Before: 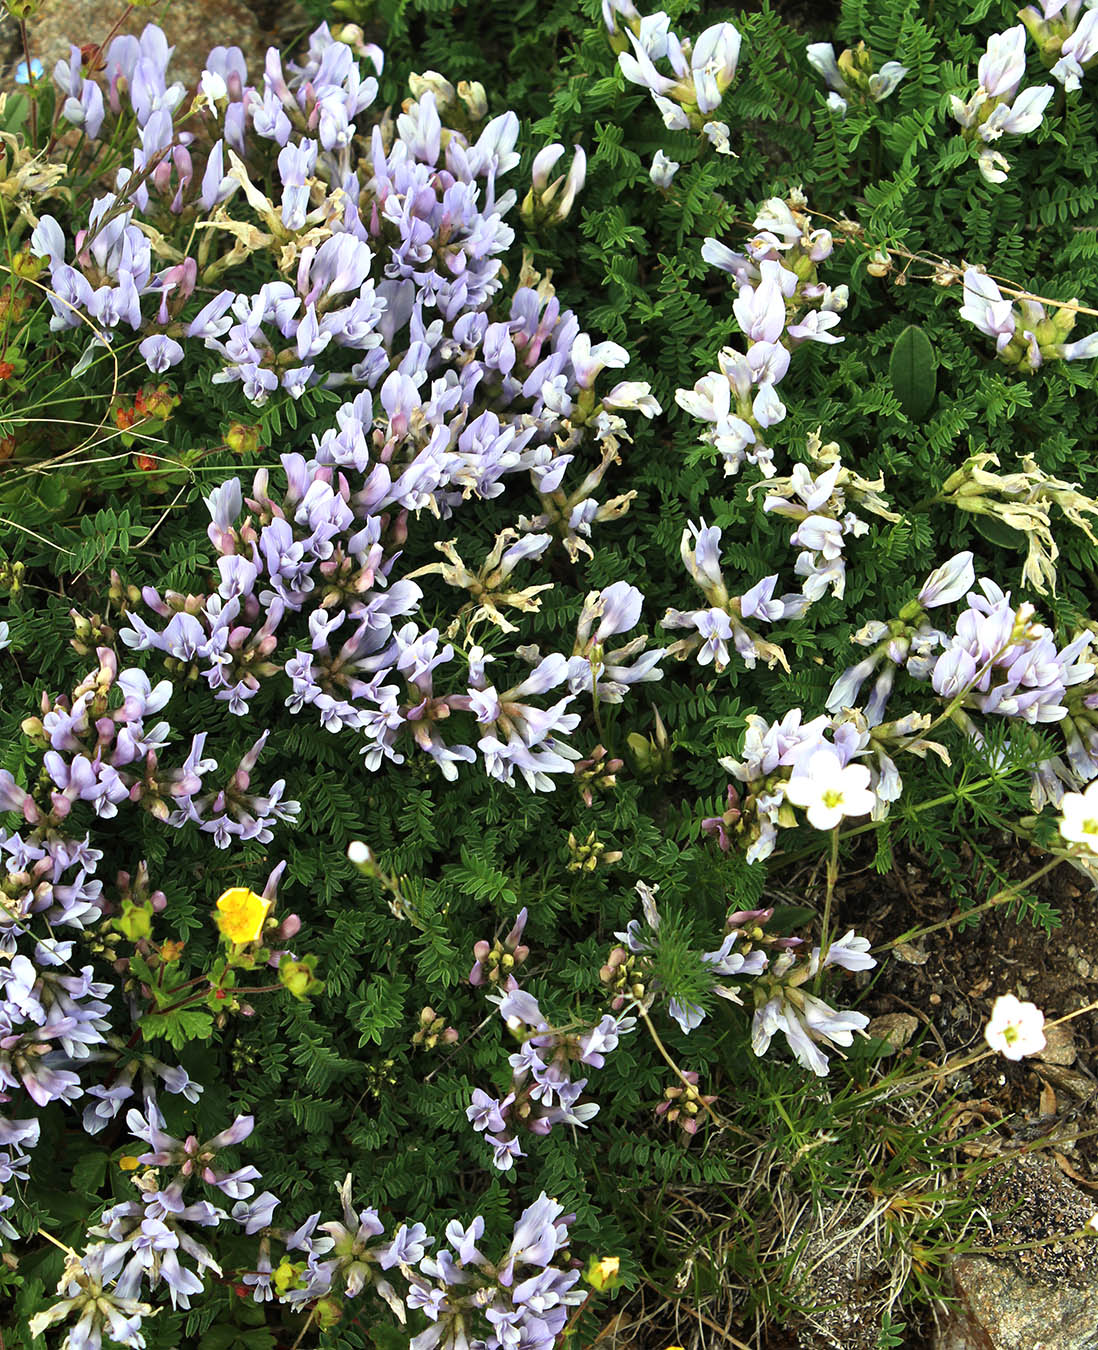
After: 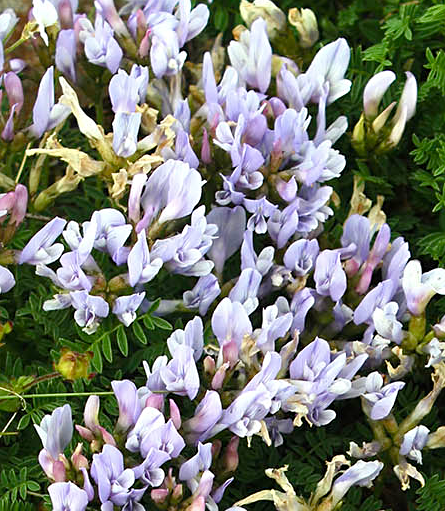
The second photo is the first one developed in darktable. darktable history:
sharpen: amount 0.2
color balance rgb: perceptual saturation grading › global saturation 20%, perceptual saturation grading › highlights -25%, perceptual saturation grading › shadows 25%
crop: left 15.452%, top 5.459%, right 43.956%, bottom 56.62%
